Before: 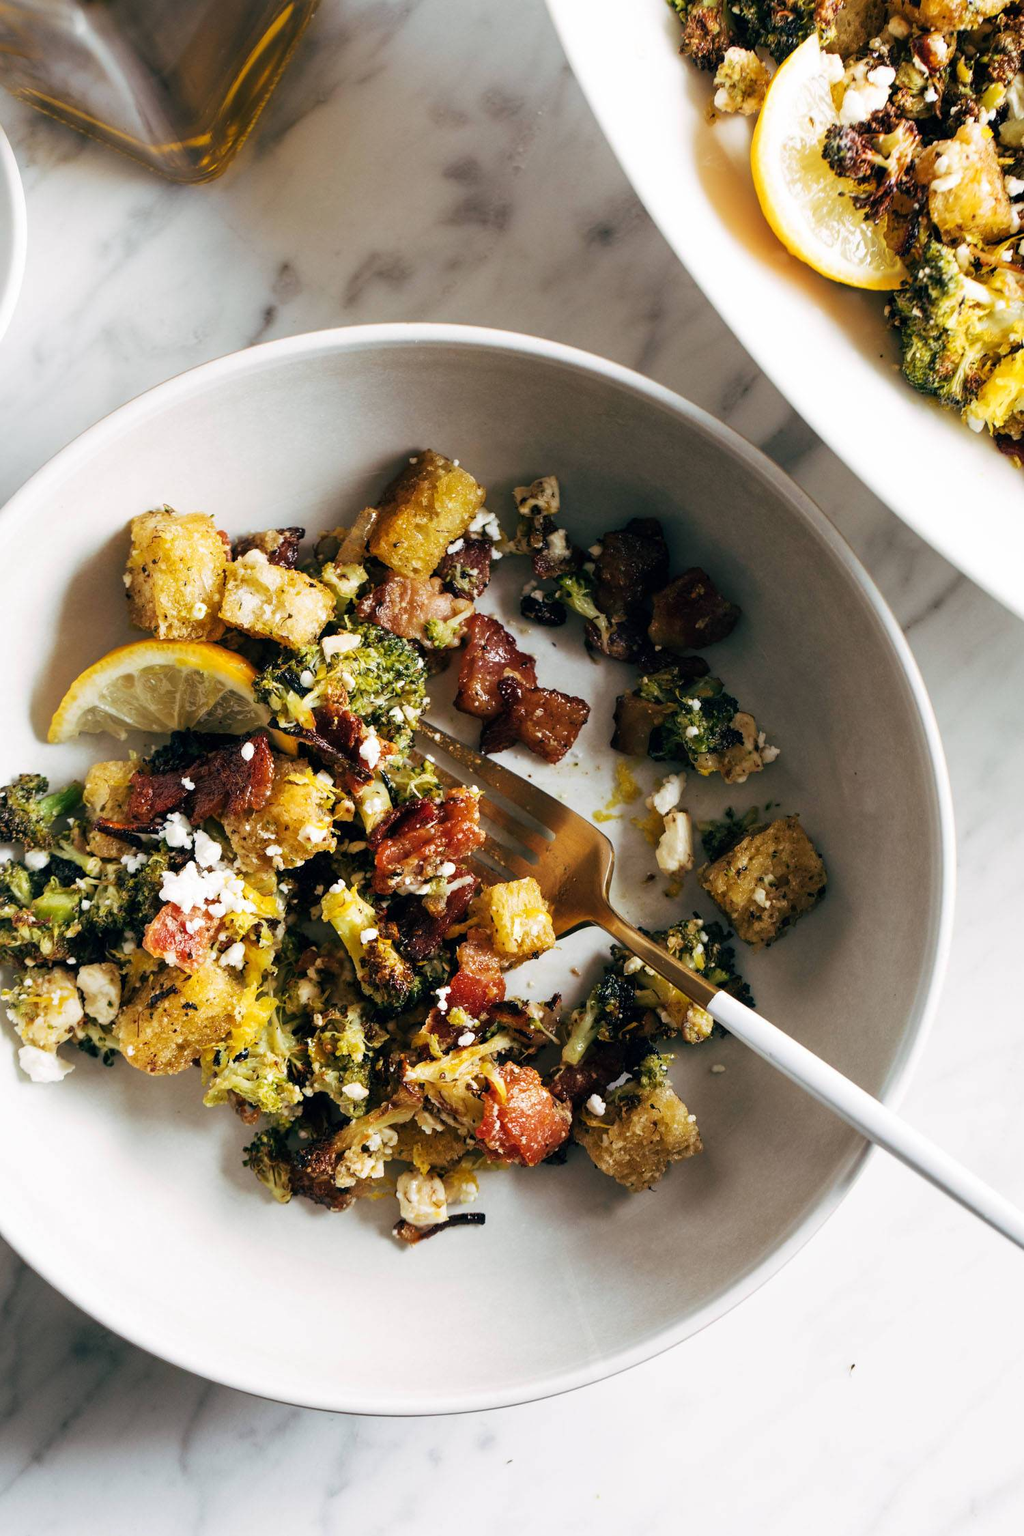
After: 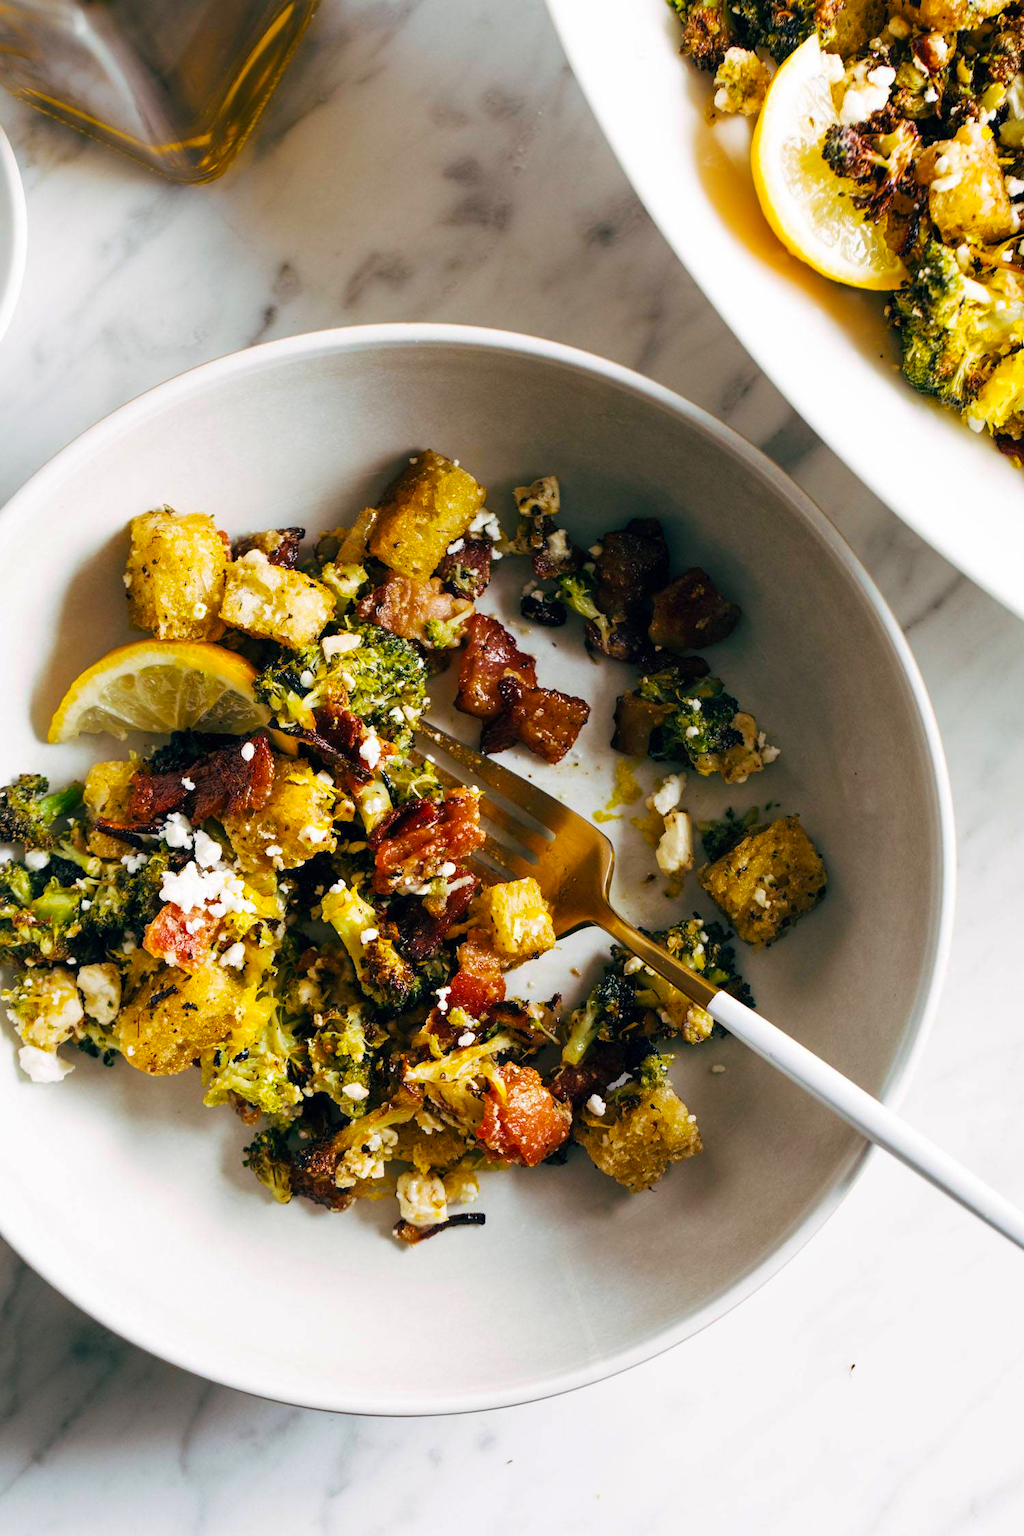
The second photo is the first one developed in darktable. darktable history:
color balance rgb: shadows lift › chroma 0.917%, shadows lift › hue 115.69°, linear chroma grading › global chroma 9.791%, perceptual saturation grading › global saturation 14.589%, global vibrance 15.325%
